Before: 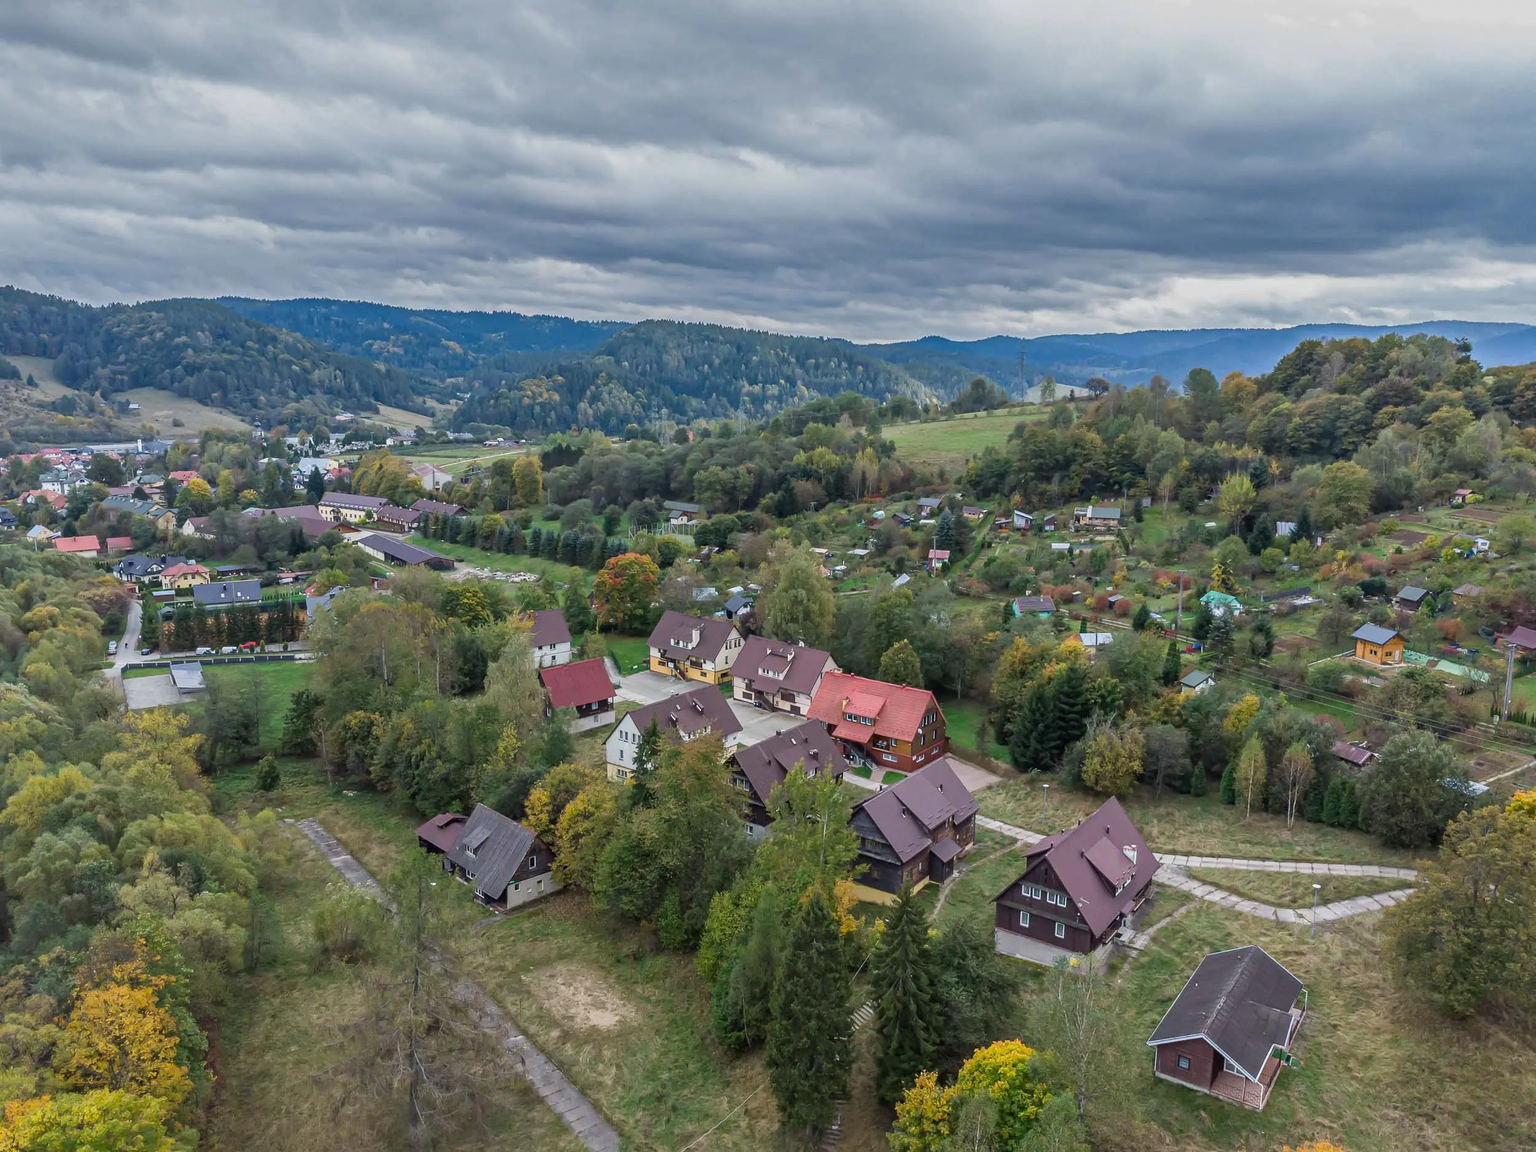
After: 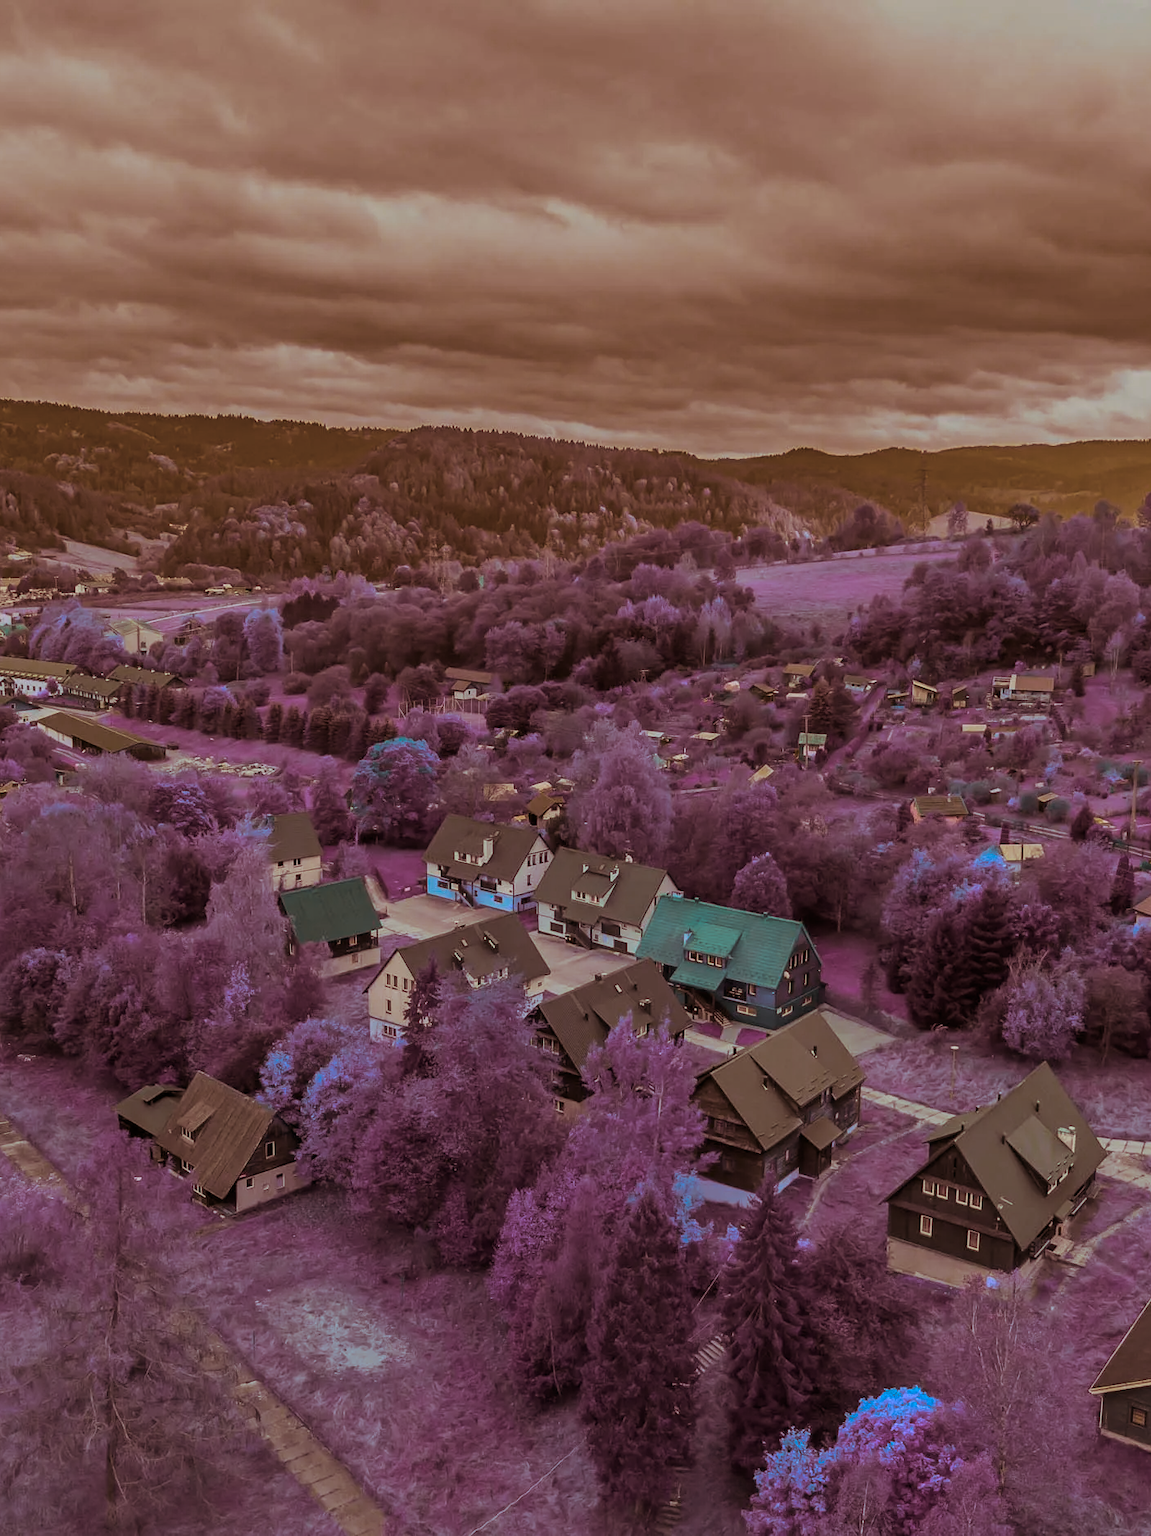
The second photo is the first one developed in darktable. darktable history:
exposure: black level correction 0, exposure -0.766 EV, compensate highlight preservation false
crop: left 21.496%, right 22.254%
color balance rgb: hue shift 180°, global vibrance 50%, contrast 0.32%
split-toning: shadows › hue 360°
white balance: red 0.98, blue 1.034
